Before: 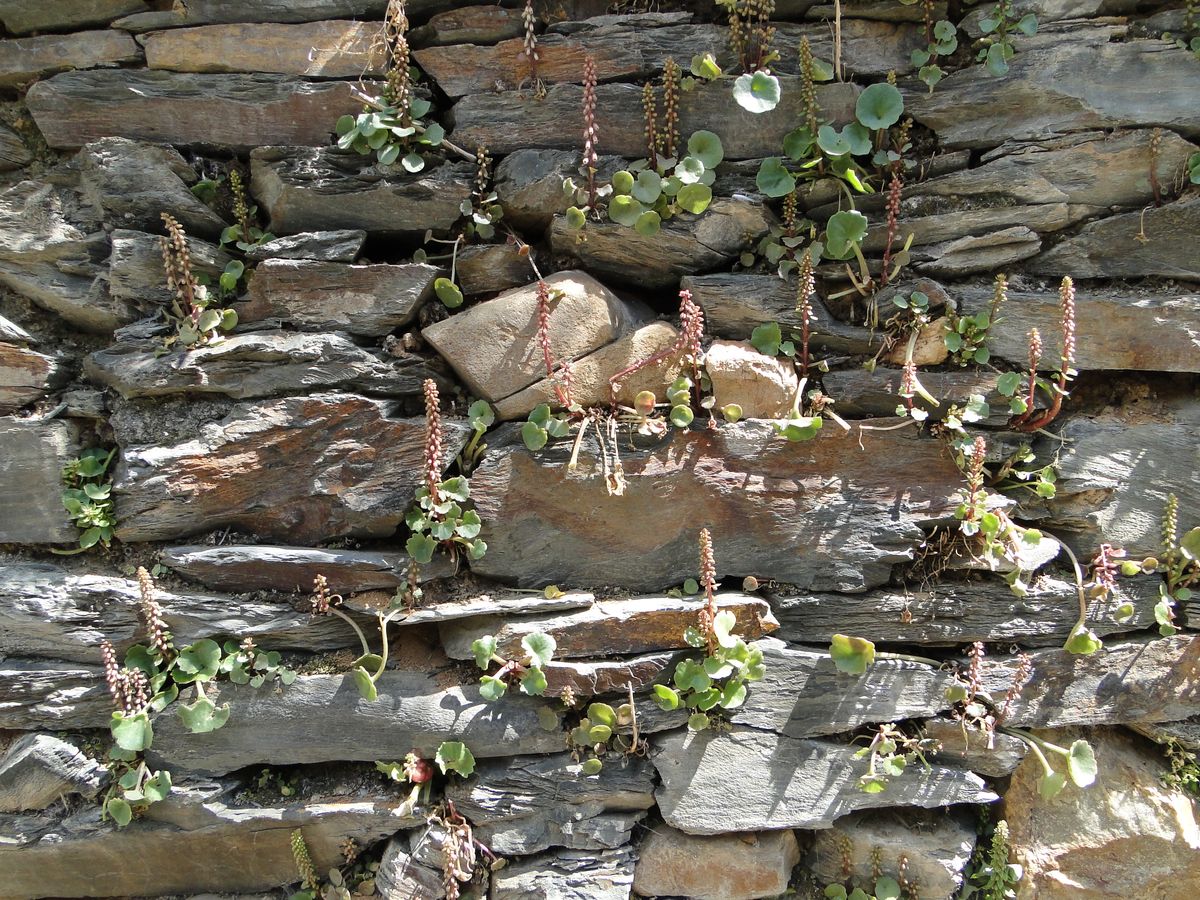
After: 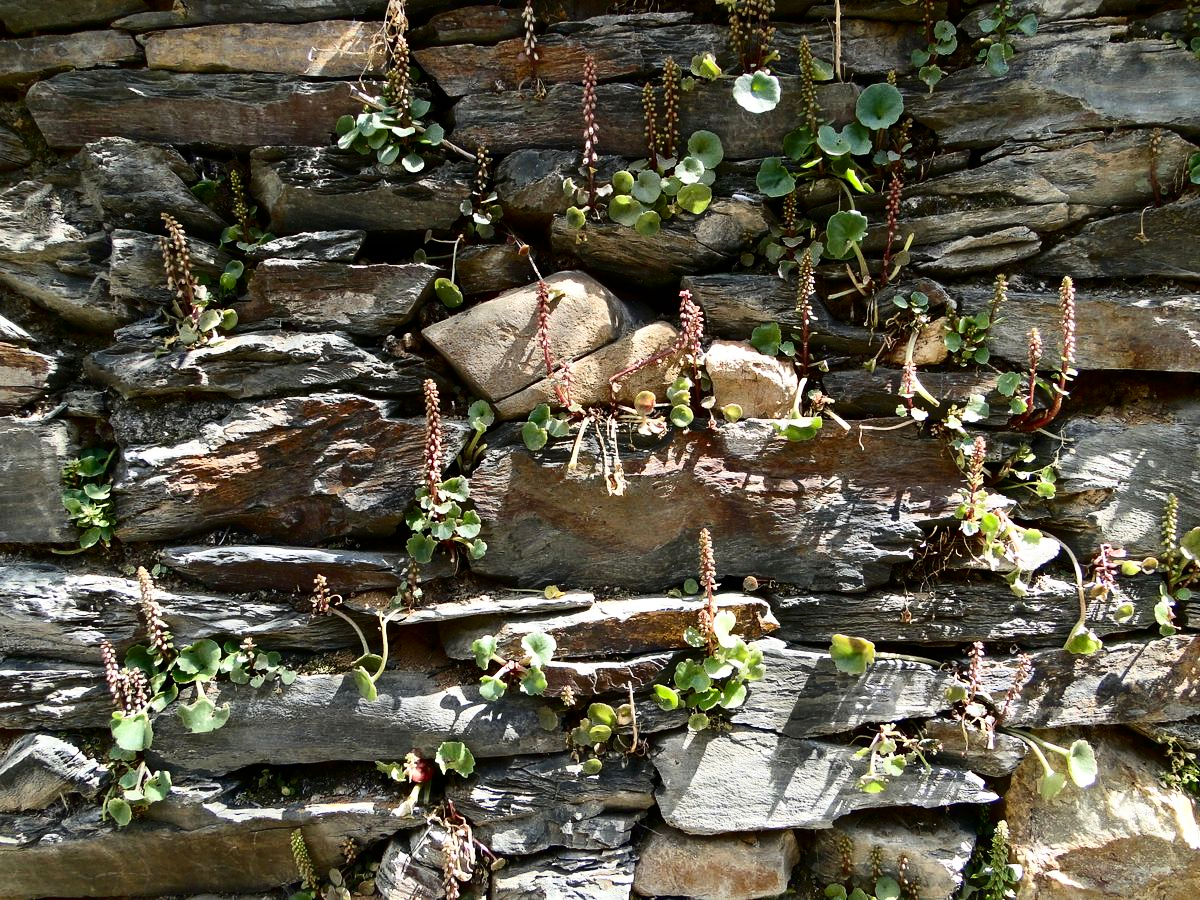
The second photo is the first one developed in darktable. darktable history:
contrast brightness saturation: contrast 0.32, brightness -0.08, saturation 0.17
